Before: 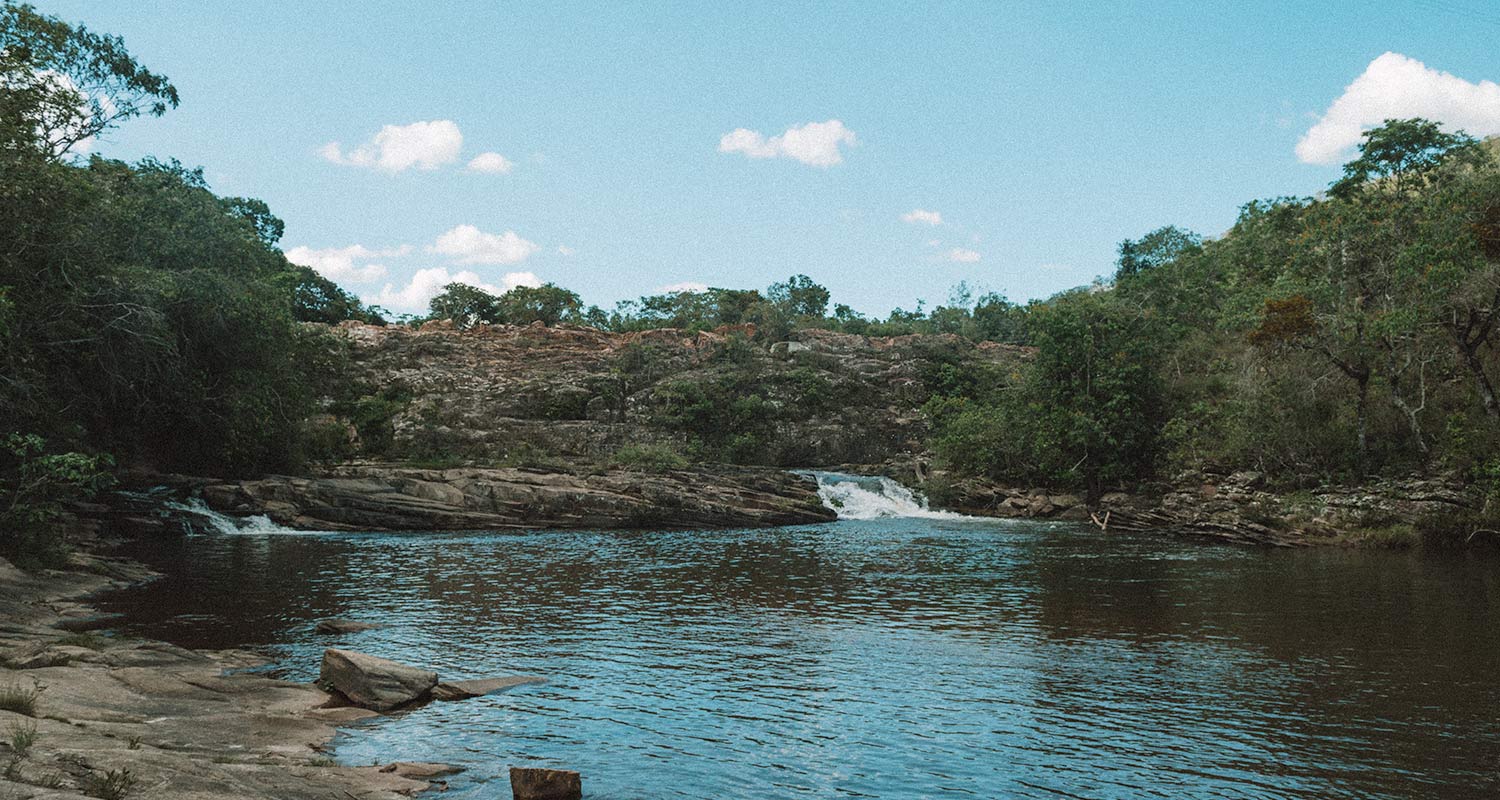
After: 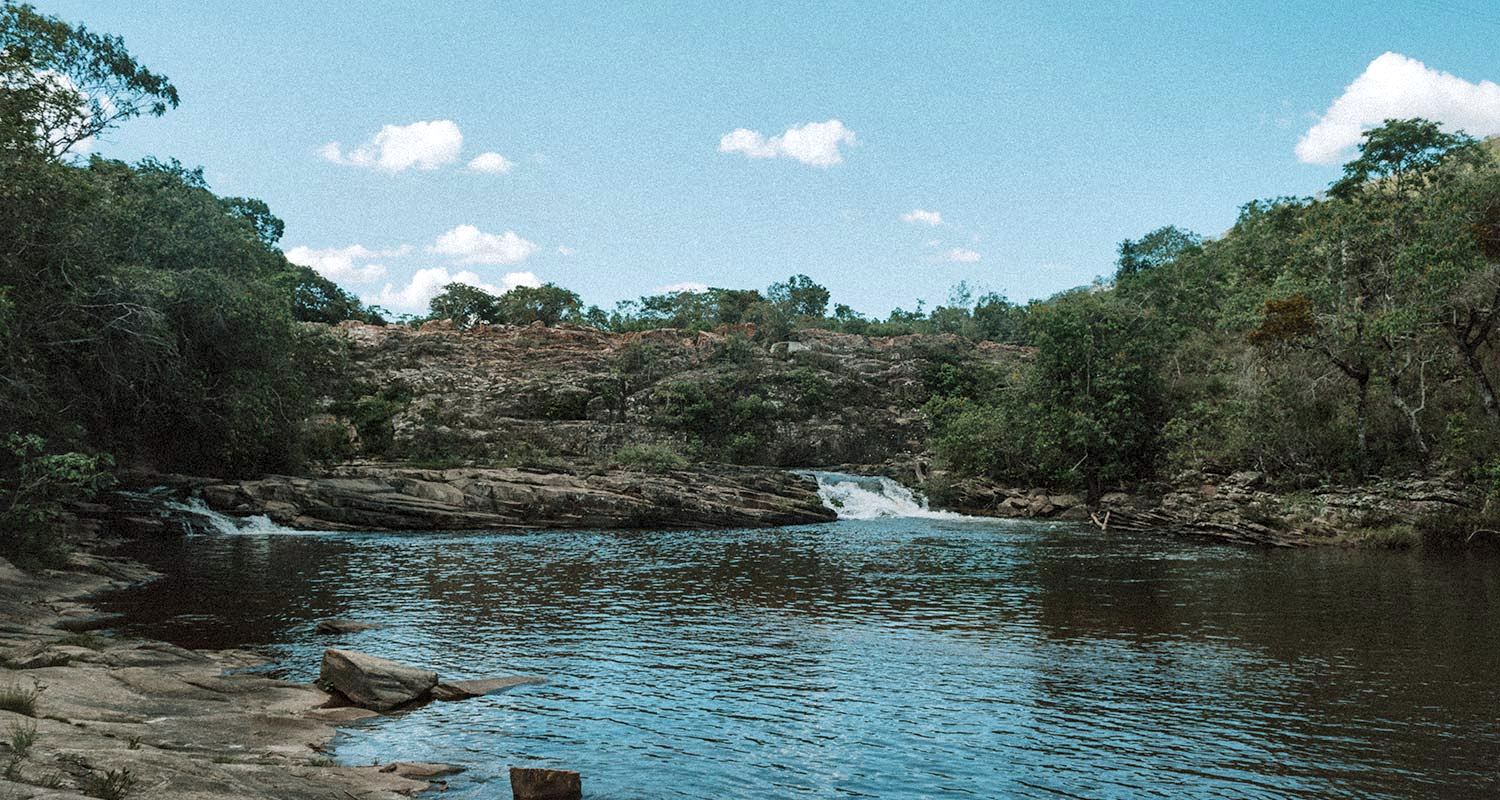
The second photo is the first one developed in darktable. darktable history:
local contrast: mode bilateral grid, contrast 20, coarseness 50, detail 150%, midtone range 0.2
white balance: red 0.982, blue 1.018
